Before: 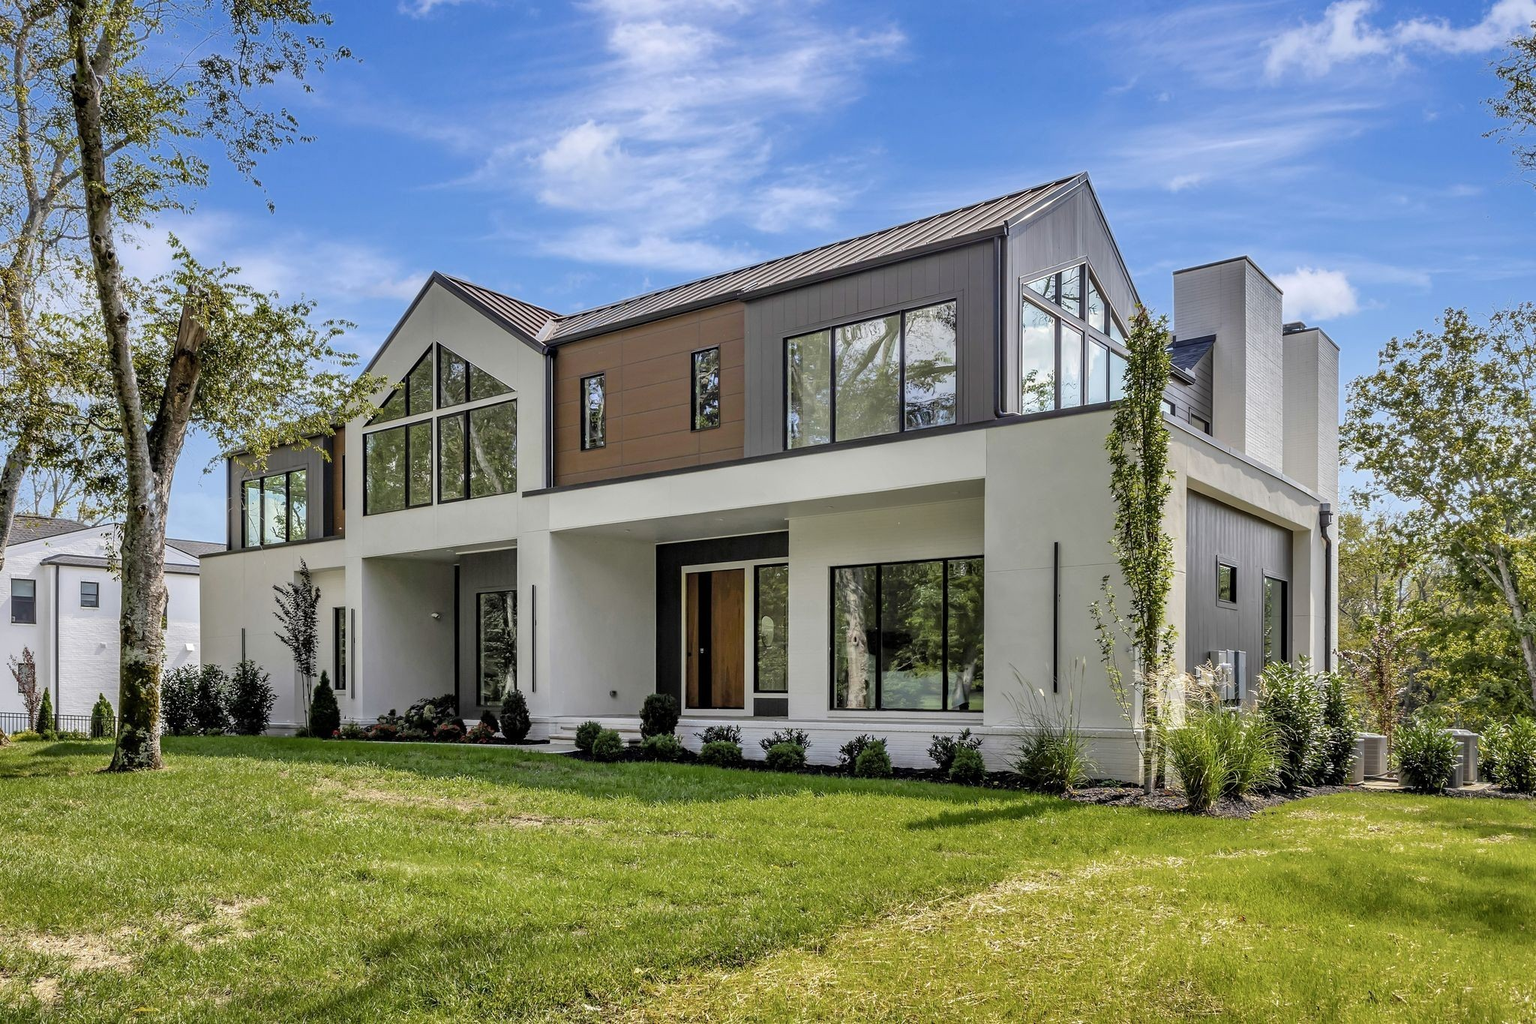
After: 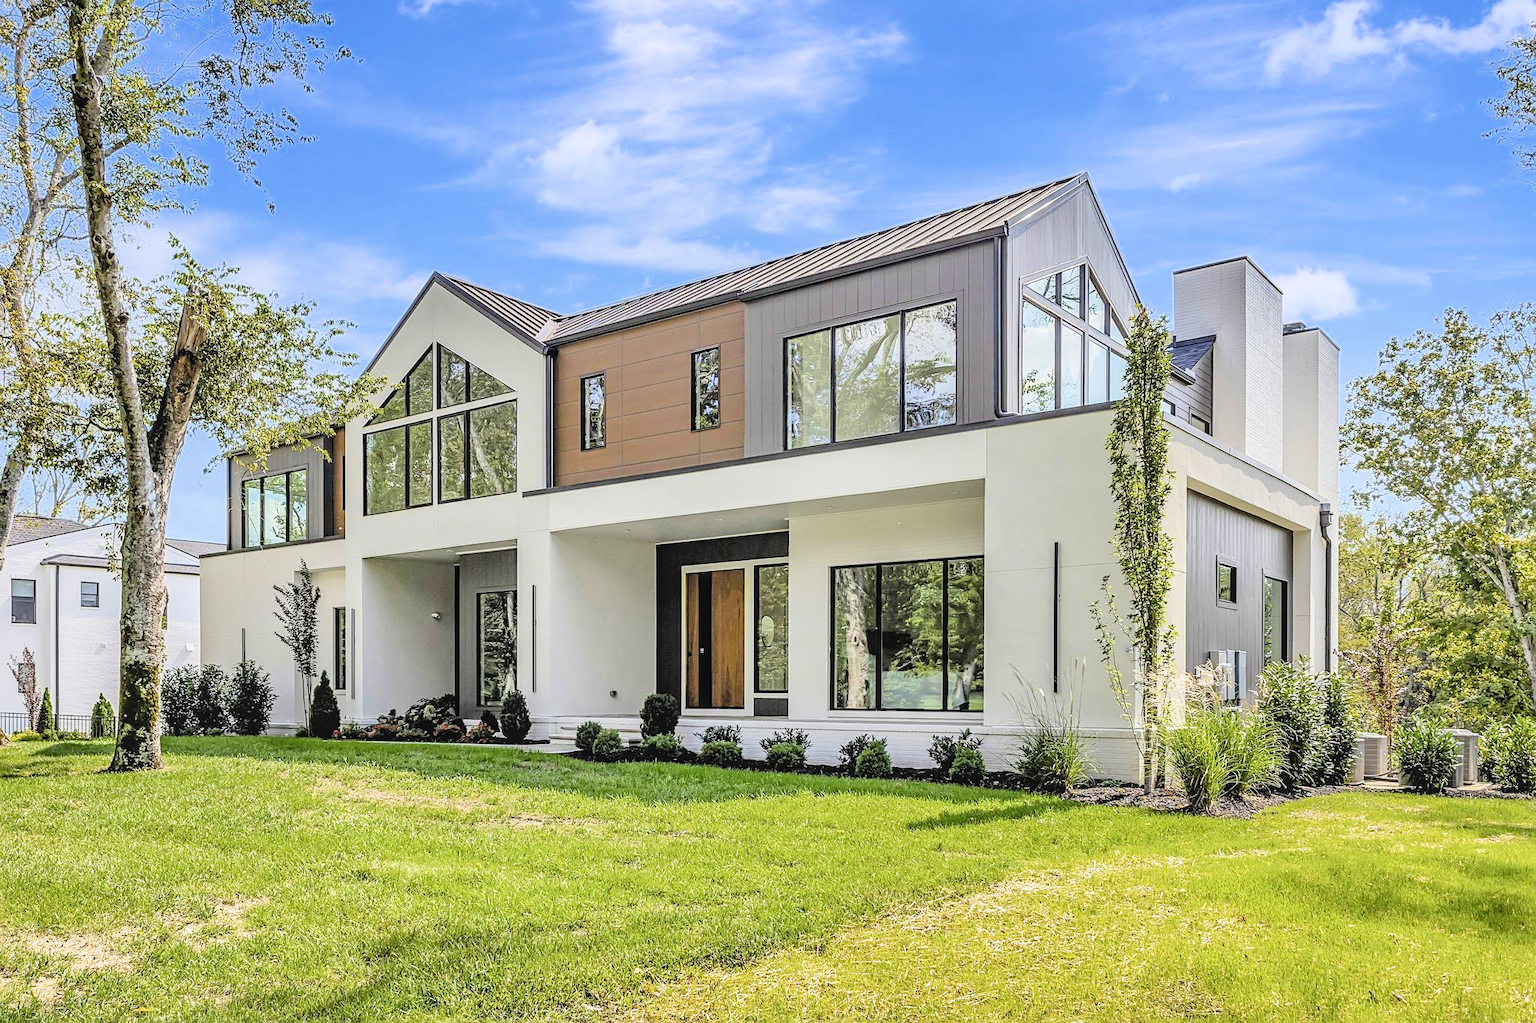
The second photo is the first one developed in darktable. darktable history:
filmic rgb: black relative exposure -7.65 EV, white relative exposure 4.56 EV, hardness 3.61, color science v6 (2022)
sharpen: on, module defaults
exposure: black level correction 0, exposure 1.37 EV, compensate highlight preservation false
local contrast: detail 109%
